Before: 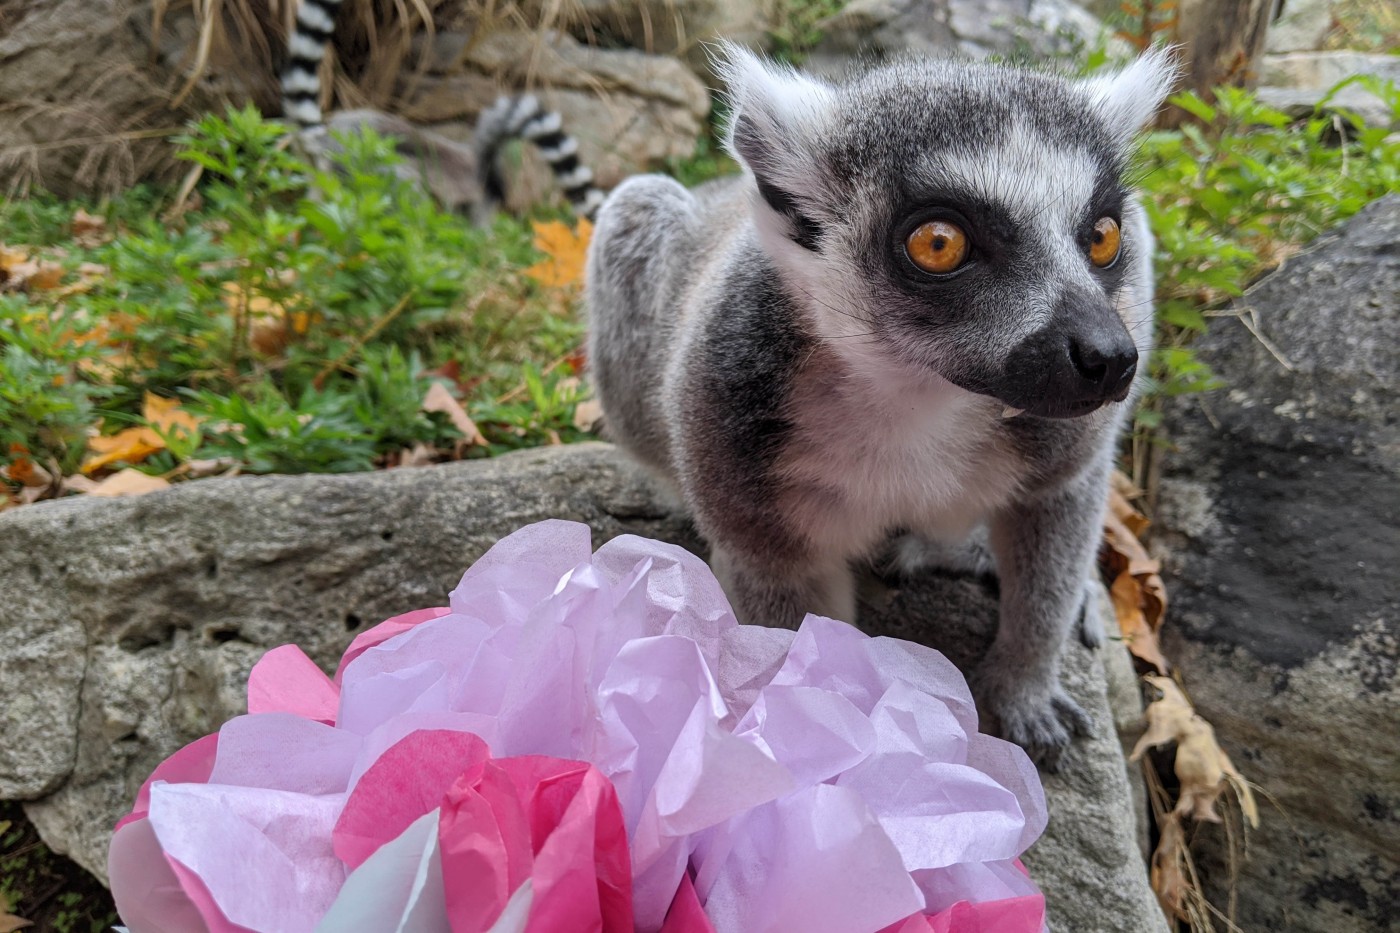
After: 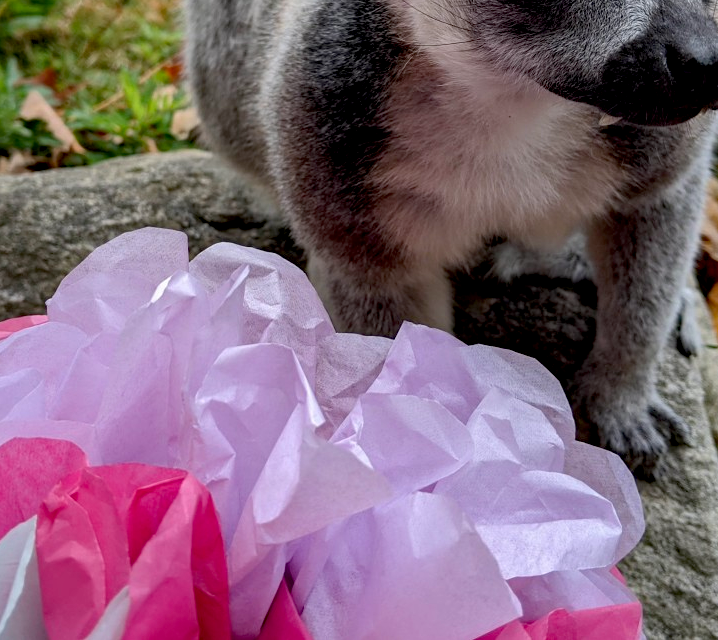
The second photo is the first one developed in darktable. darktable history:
haze removal: adaptive false
crop and rotate: left 28.816%, top 31.317%, right 19.84%
exposure: black level correction 0.012, compensate highlight preservation false
